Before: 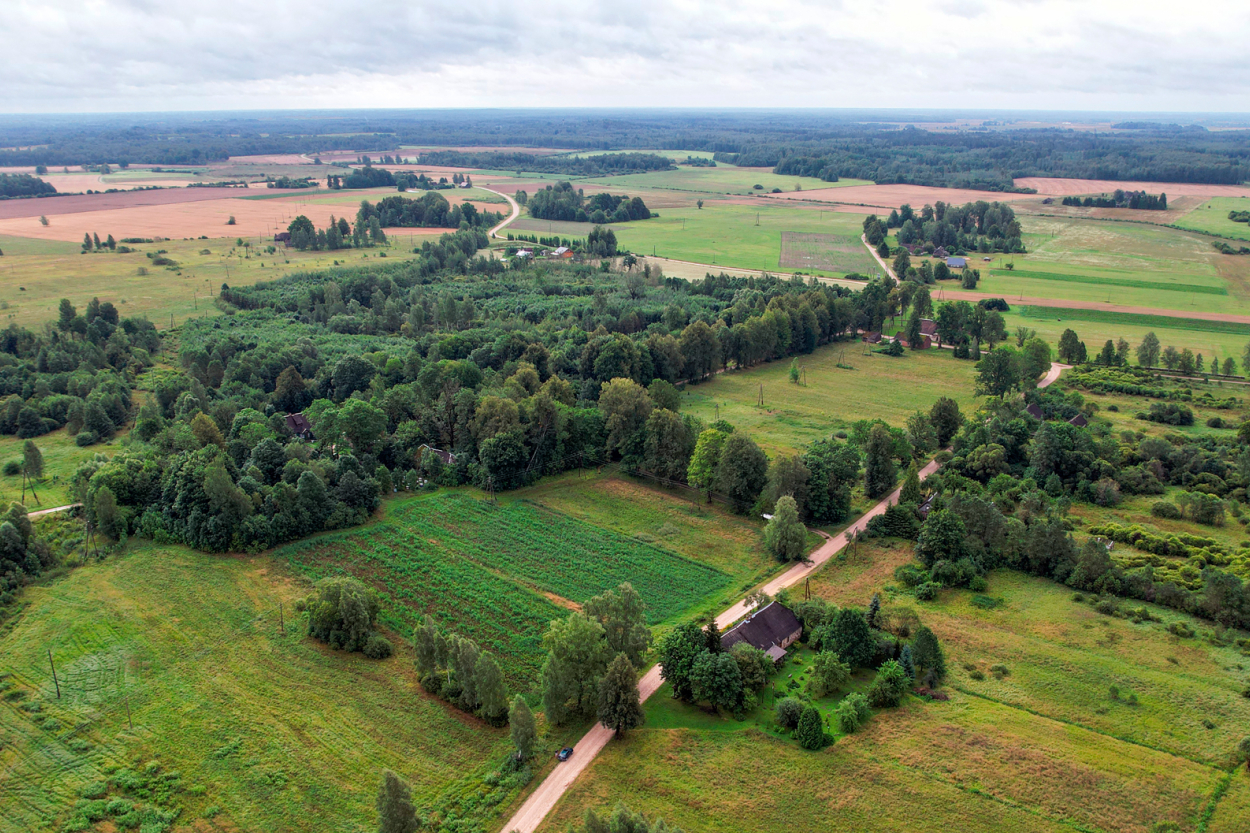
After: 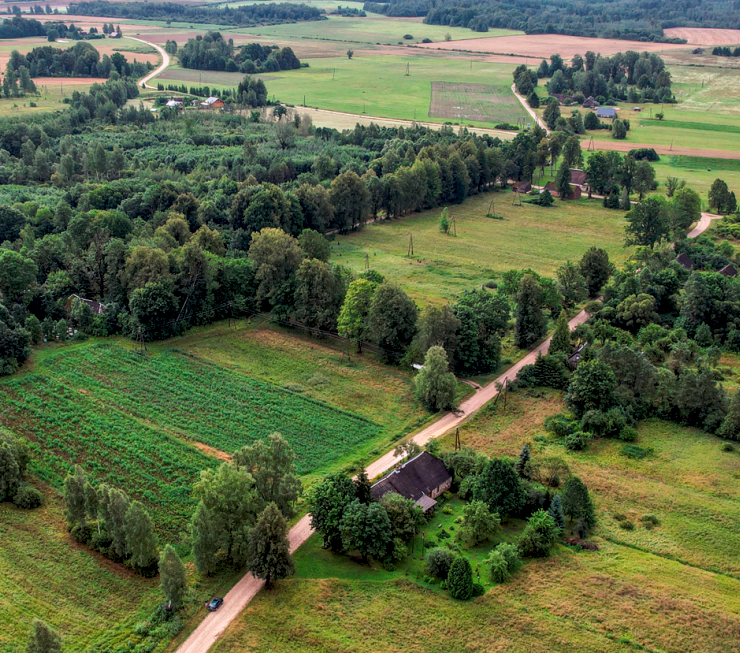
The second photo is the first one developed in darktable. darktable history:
crop and rotate: left 28.118%, top 18.081%, right 12.635%, bottom 3.488%
local contrast: detail 130%
